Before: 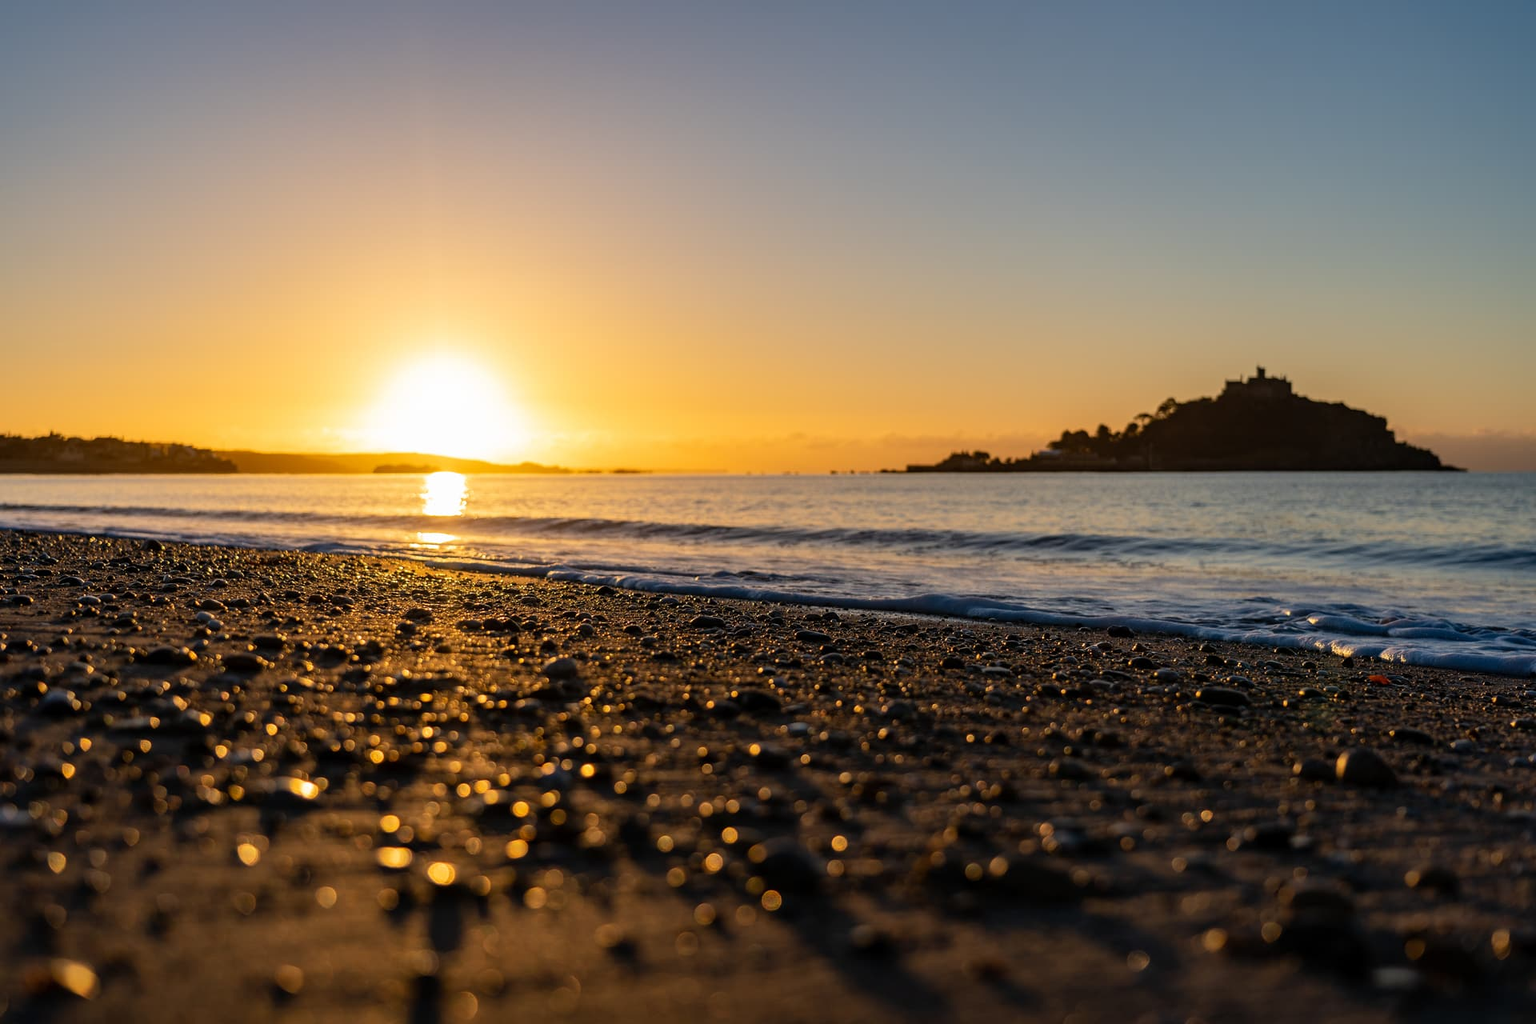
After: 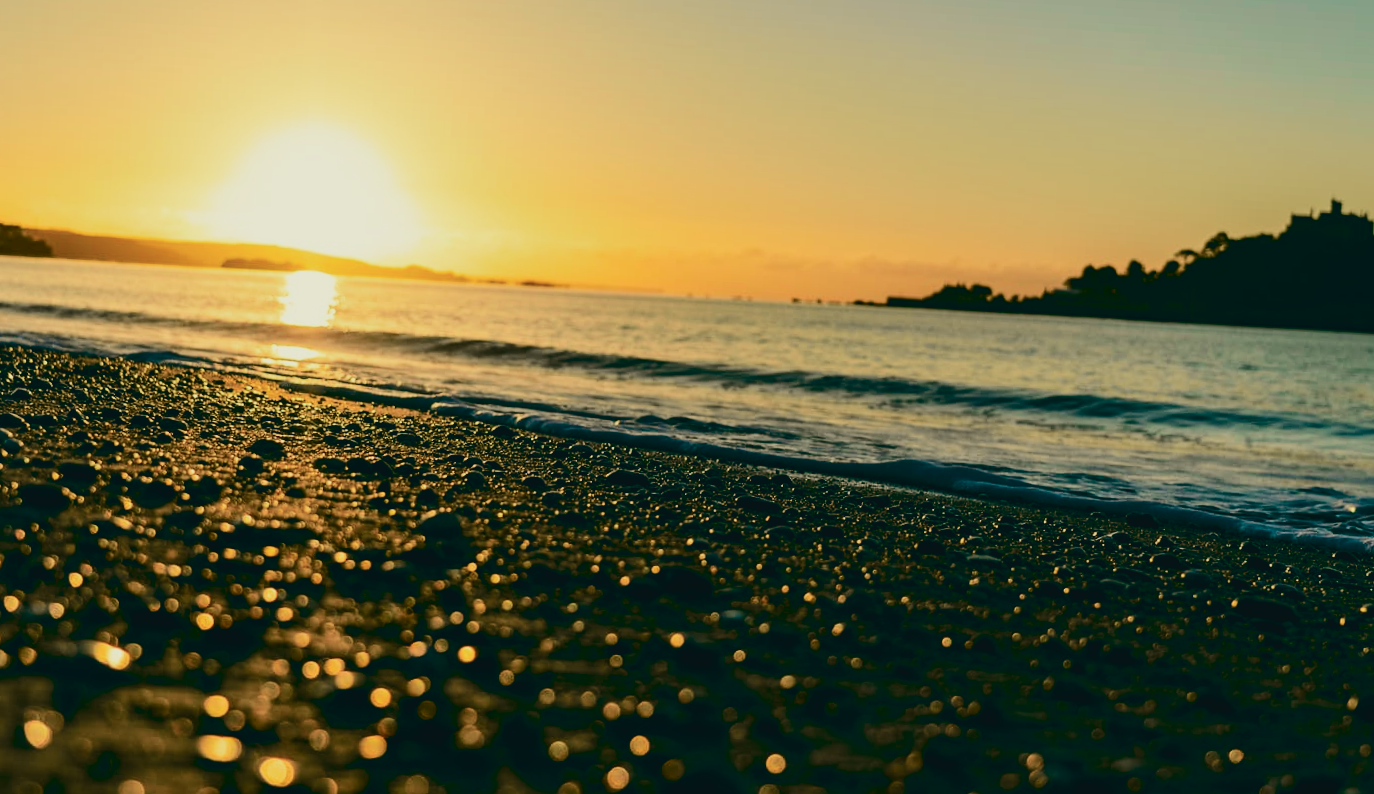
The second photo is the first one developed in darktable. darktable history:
crop and rotate: angle -3.37°, left 9.79%, top 20.73%, right 12.42%, bottom 11.82%
color balance: lift [1.005, 0.99, 1.007, 1.01], gamma [1, 1.034, 1.032, 0.966], gain [0.873, 1.055, 1.067, 0.933]
filmic rgb: black relative exposure -7.65 EV, white relative exposure 4.56 EV, hardness 3.61, contrast 1.05
contrast brightness saturation: contrast 0.15, brightness -0.01, saturation 0.1
tone curve: curves: ch0 [(0, 0.039) (0.104, 0.103) (0.273, 0.267) (0.448, 0.487) (0.704, 0.761) (0.886, 0.922) (0.994, 0.971)]; ch1 [(0, 0) (0.335, 0.298) (0.446, 0.413) (0.485, 0.487) (0.515, 0.503) (0.566, 0.563) (0.641, 0.655) (1, 1)]; ch2 [(0, 0) (0.314, 0.301) (0.421, 0.411) (0.502, 0.494) (0.528, 0.54) (0.557, 0.559) (0.612, 0.62) (0.722, 0.686) (1, 1)], color space Lab, independent channels, preserve colors none
